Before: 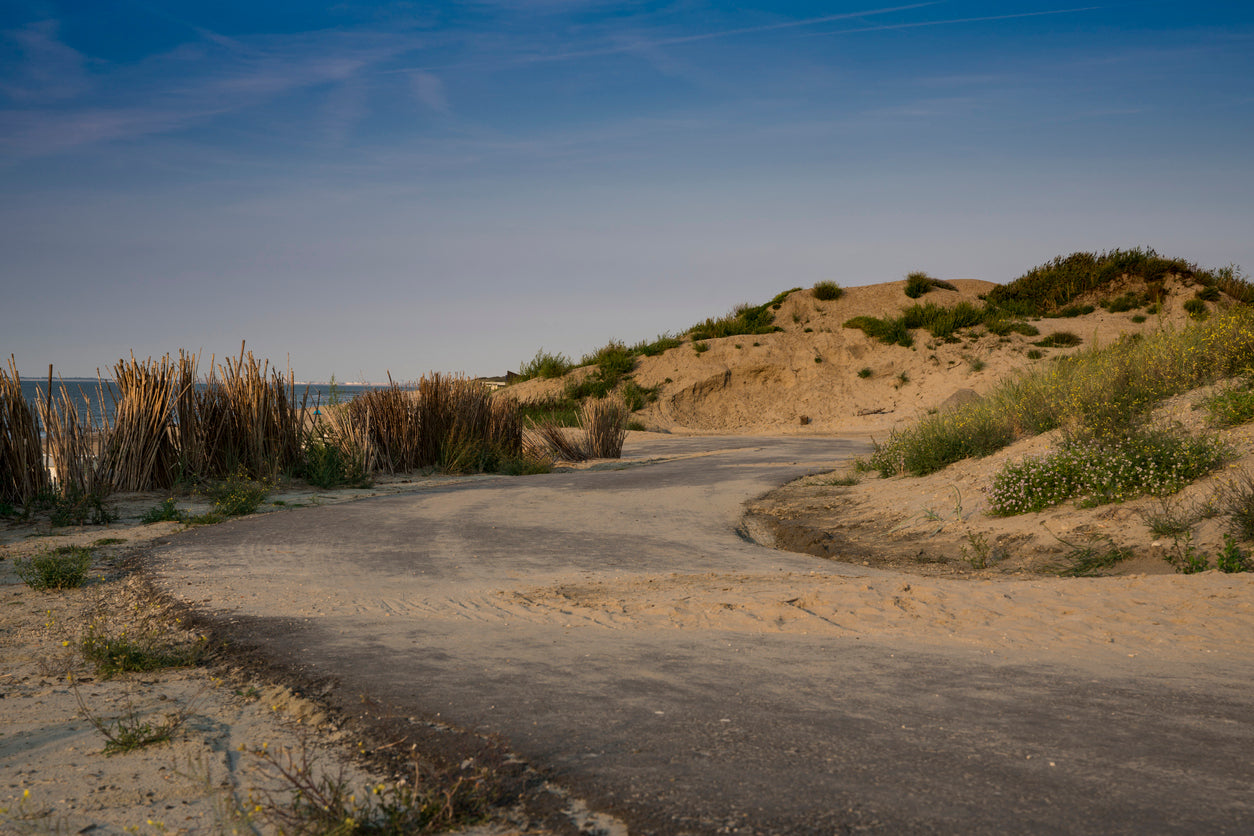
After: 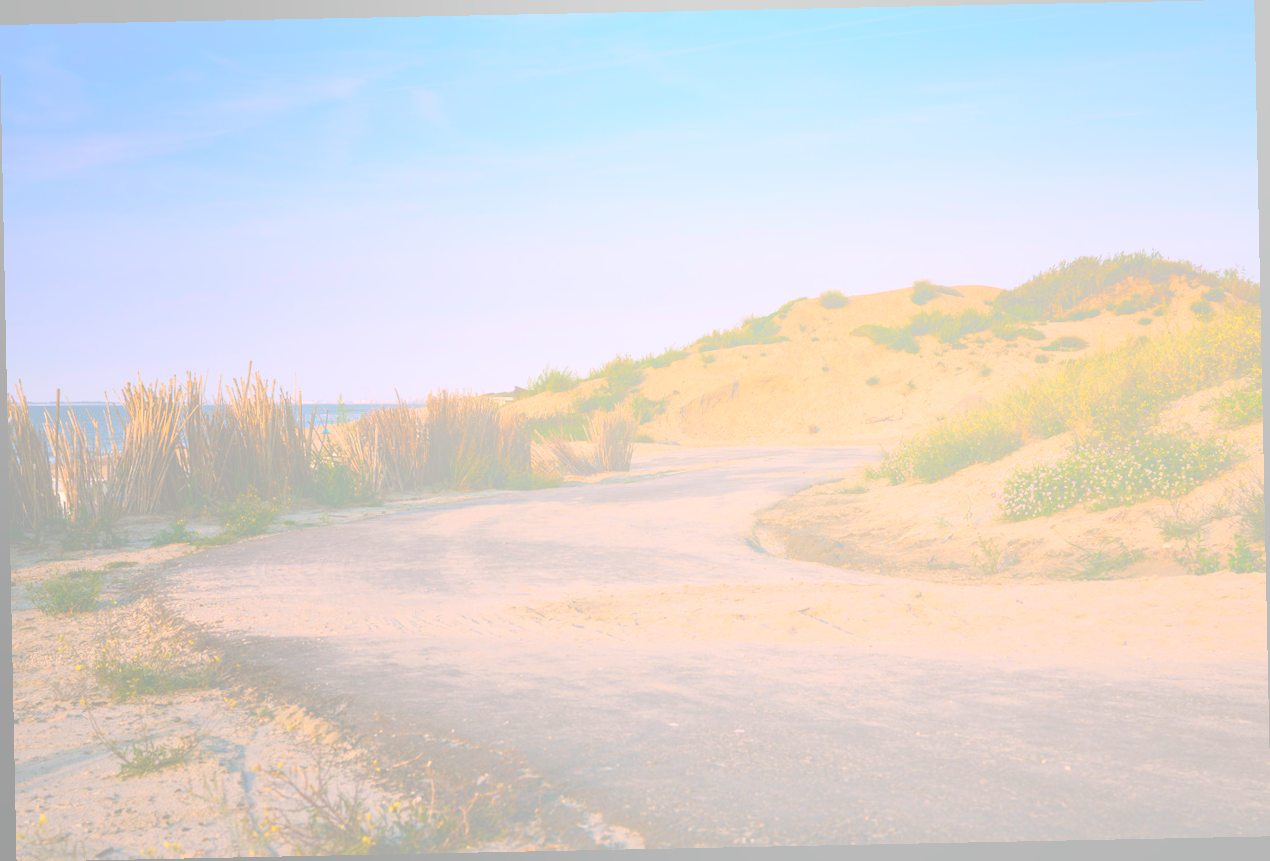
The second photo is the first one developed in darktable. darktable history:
rotate and perspective: rotation -1.17°, automatic cropping off
color balance rgb: shadows lift › chroma 2%, shadows lift › hue 135.47°, highlights gain › chroma 2%, highlights gain › hue 291.01°, global offset › luminance 0.5%, perceptual saturation grading › global saturation -10.8%, perceptual saturation grading › highlights -26.83%, perceptual saturation grading › shadows 21.25%, perceptual brilliance grading › highlights 17.77%, perceptual brilliance grading › mid-tones 31.71%, perceptual brilliance grading › shadows -31.01%, global vibrance 24.91%
white balance: red 1.004, blue 1.096
bloom: size 70%, threshold 25%, strength 70%
